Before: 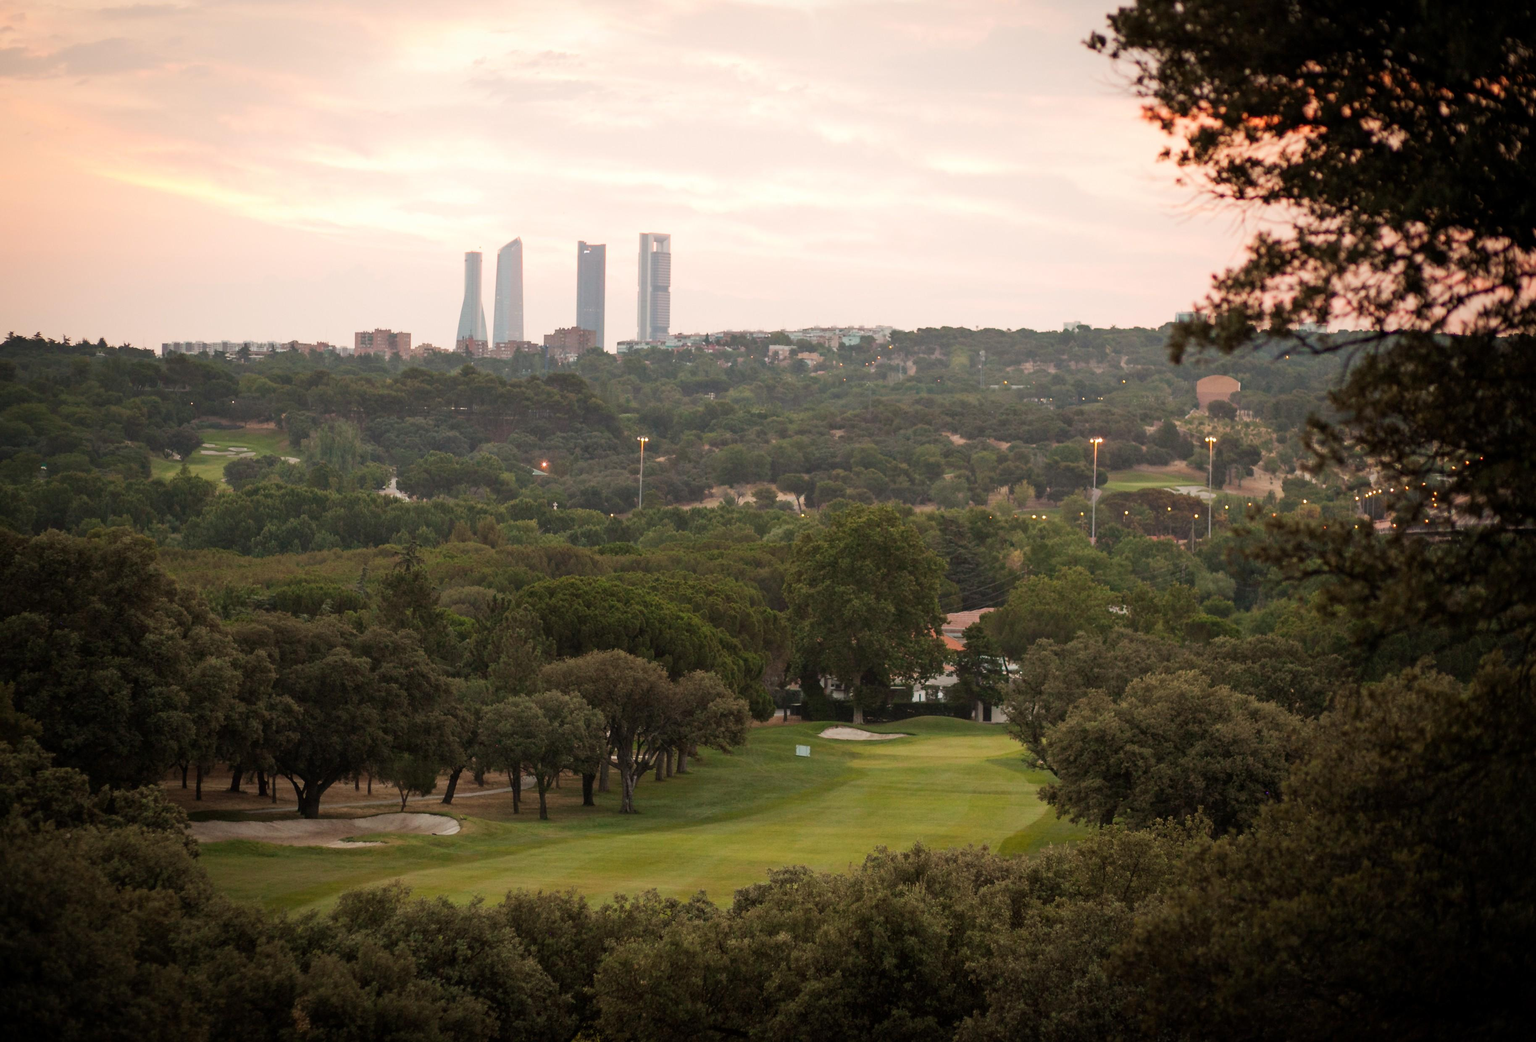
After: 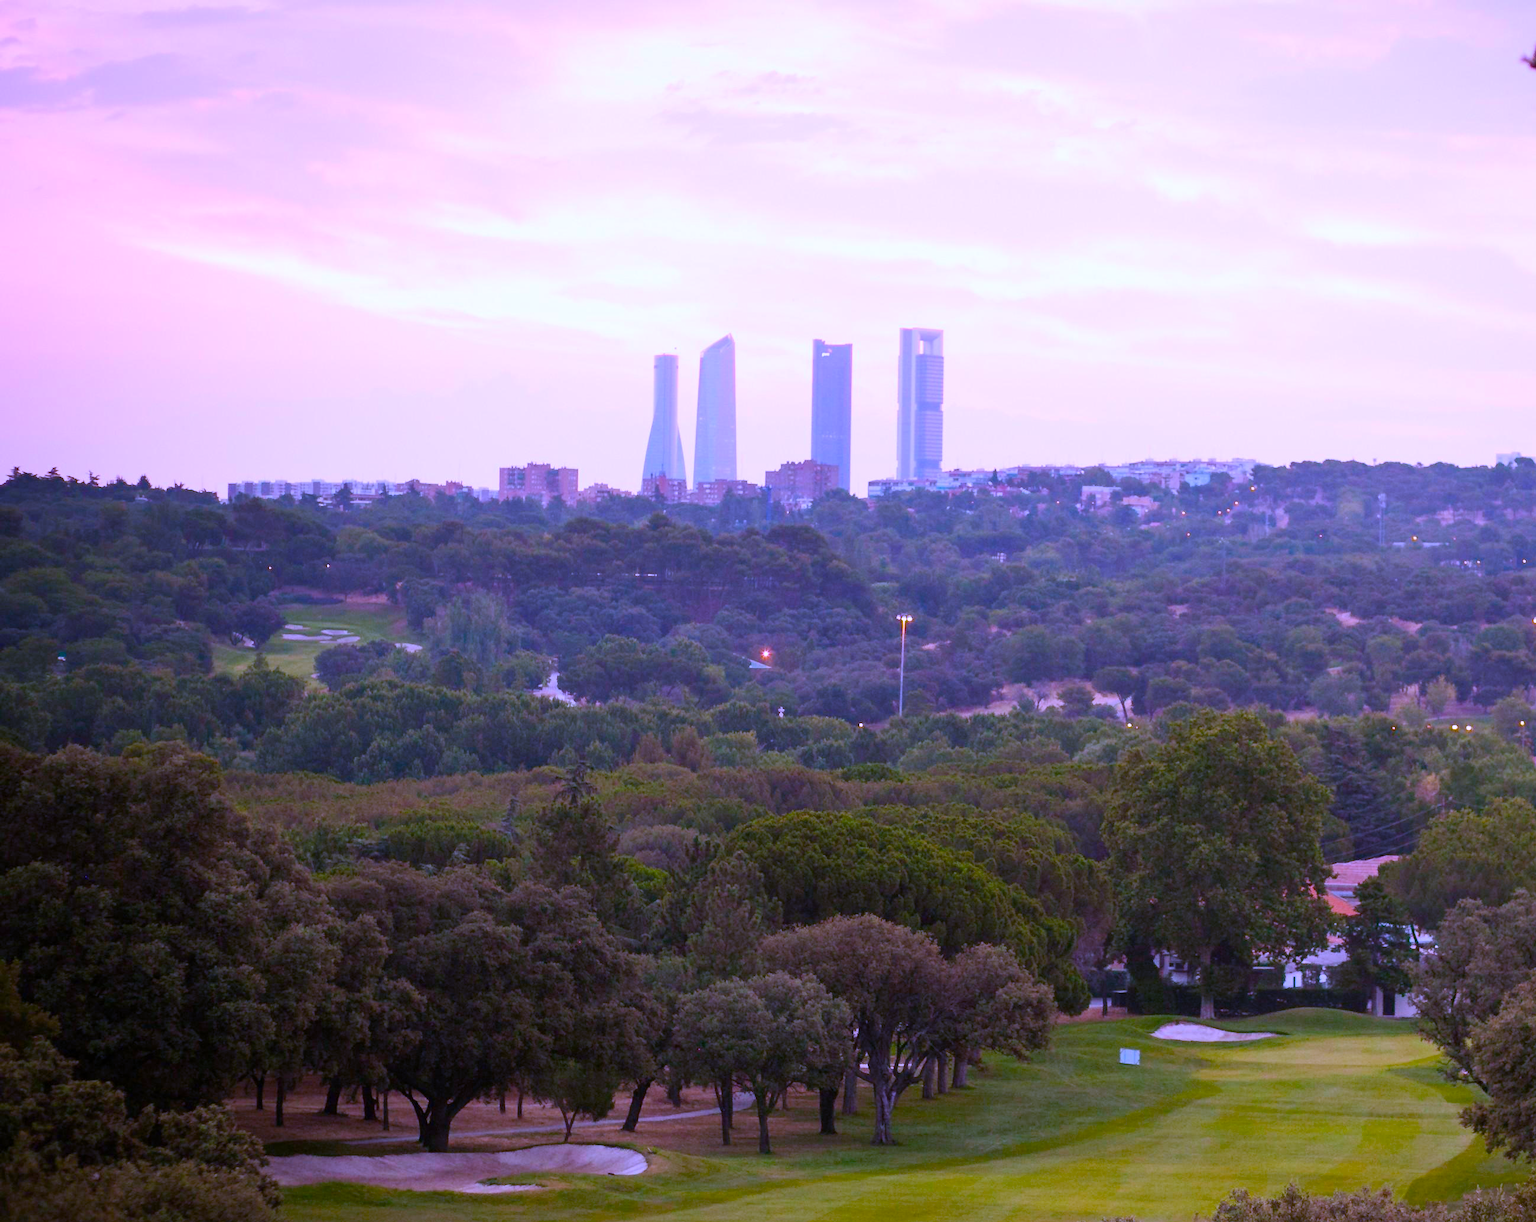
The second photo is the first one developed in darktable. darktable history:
color balance rgb: perceptual saturation grading › global saturation 20%, perceptual saturation grading › highlights -25%, perceptual saturation grading › shadows 25%, global vibrance 50%
crop: right 28.885%, bottom 16.626%
white balance: red 0.98, blue 1.61
